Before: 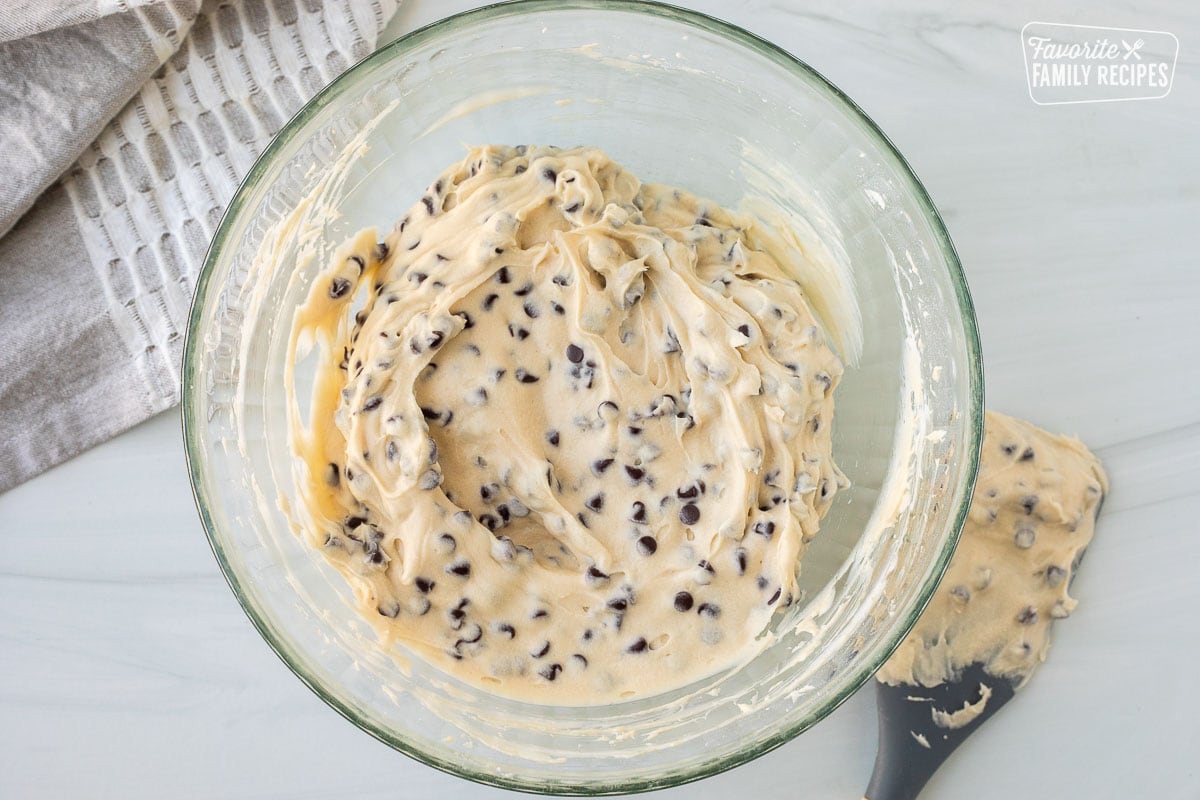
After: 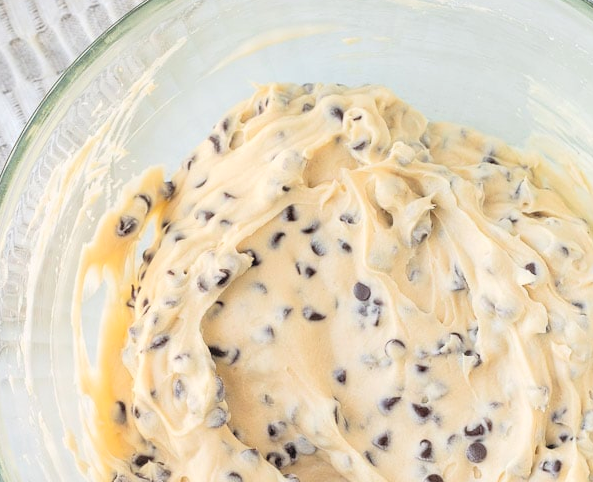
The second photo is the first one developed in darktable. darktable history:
contrast brightness saturation: brightness 0.29
crop: left 17.754%, top 7.832%, right 32.817%, bottom 31.816%
